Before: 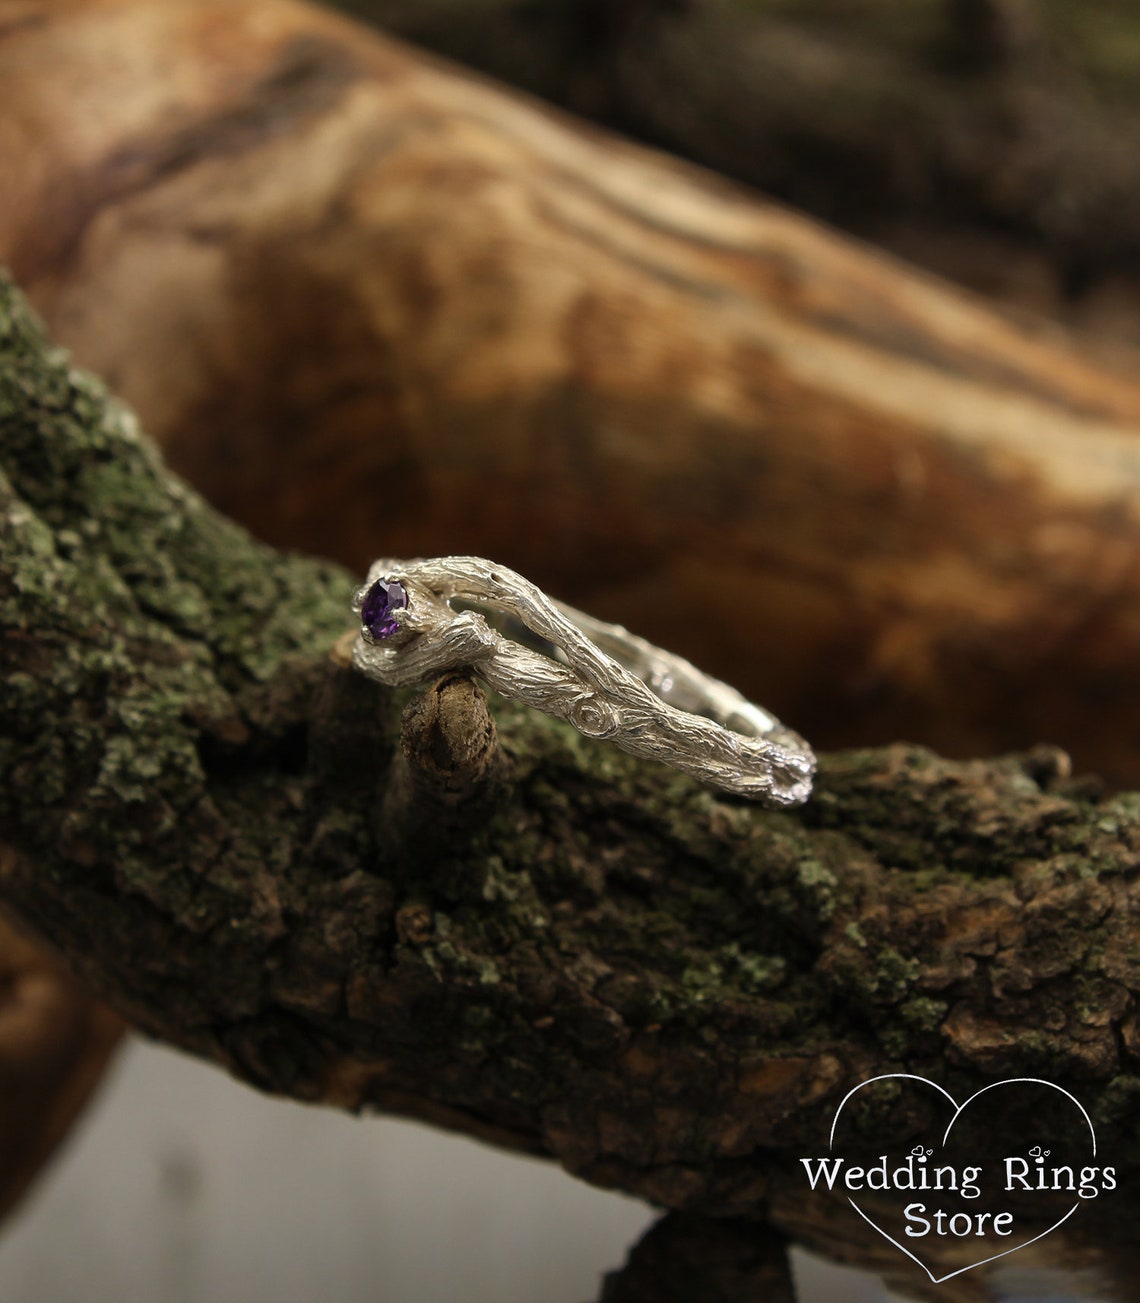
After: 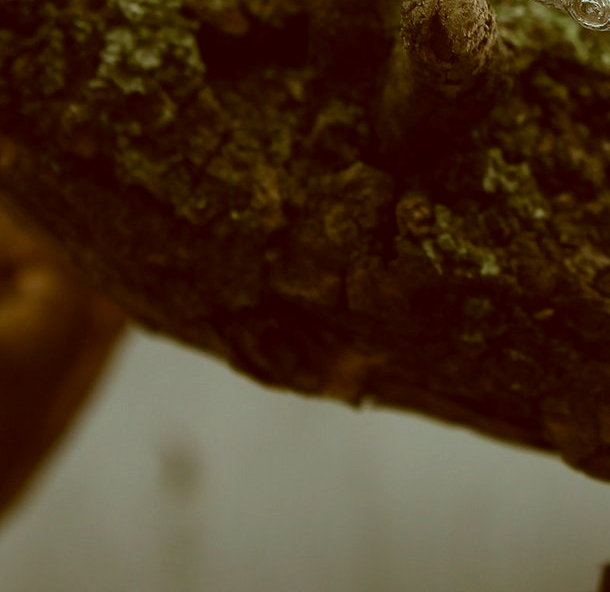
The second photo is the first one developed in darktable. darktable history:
color correction: highlights a* -14.98, highlights b* -16.1, shadows a* 9.98, shadows b* 28.87
crop and rotate: top 54.417%, right 46.43%, bottom 0.118%
